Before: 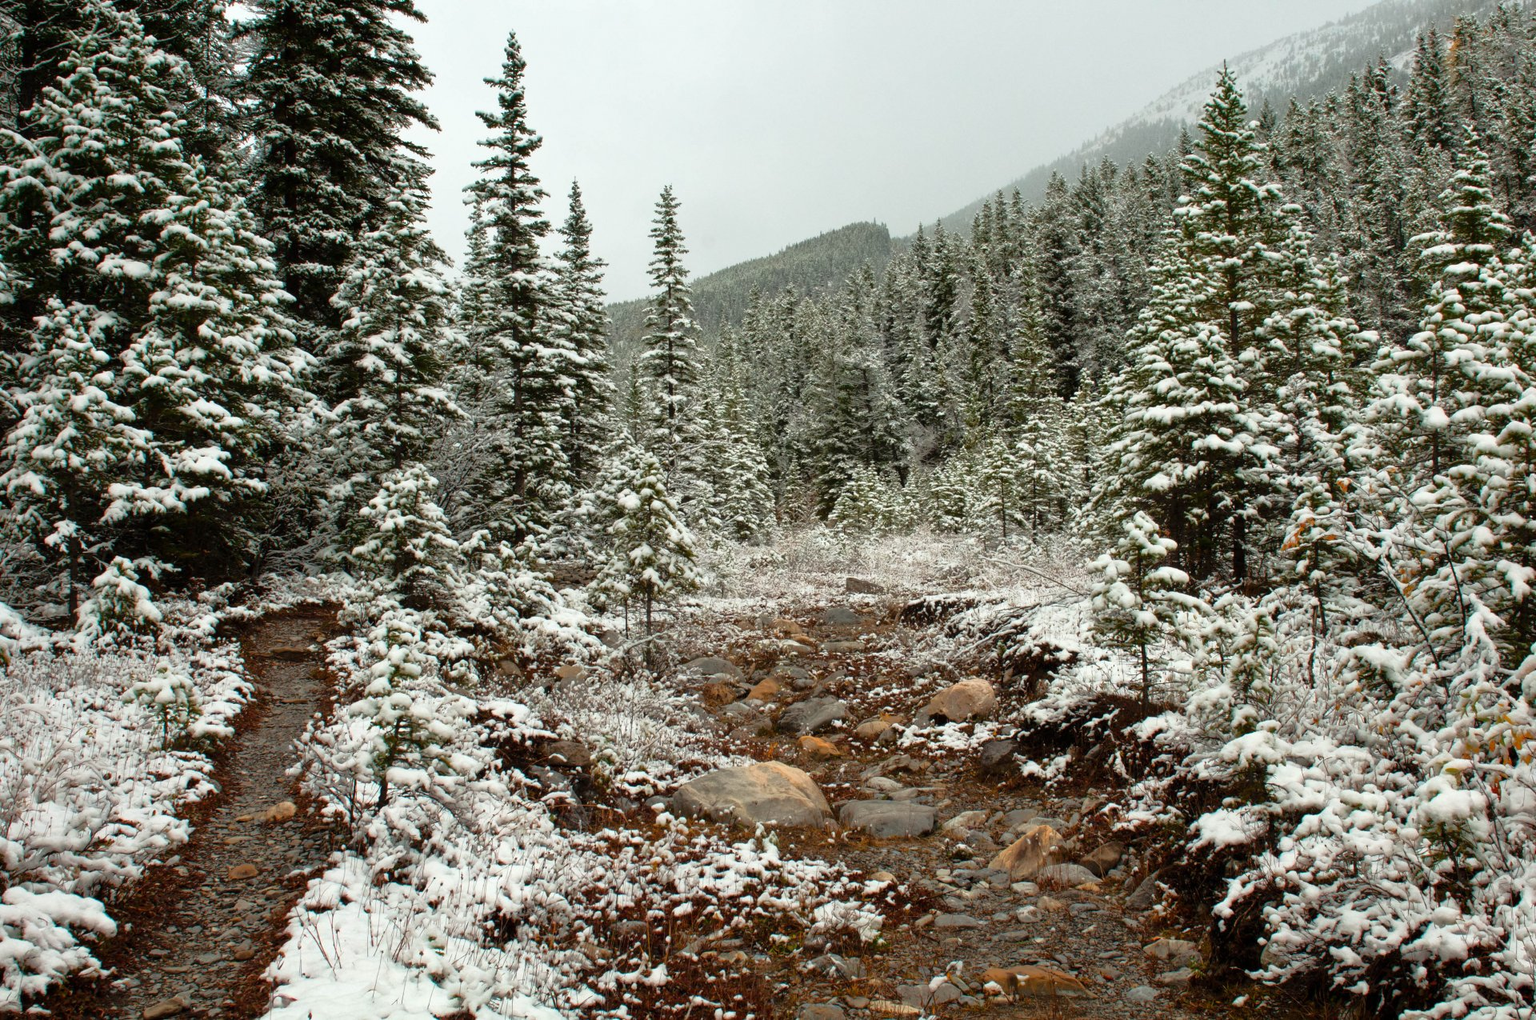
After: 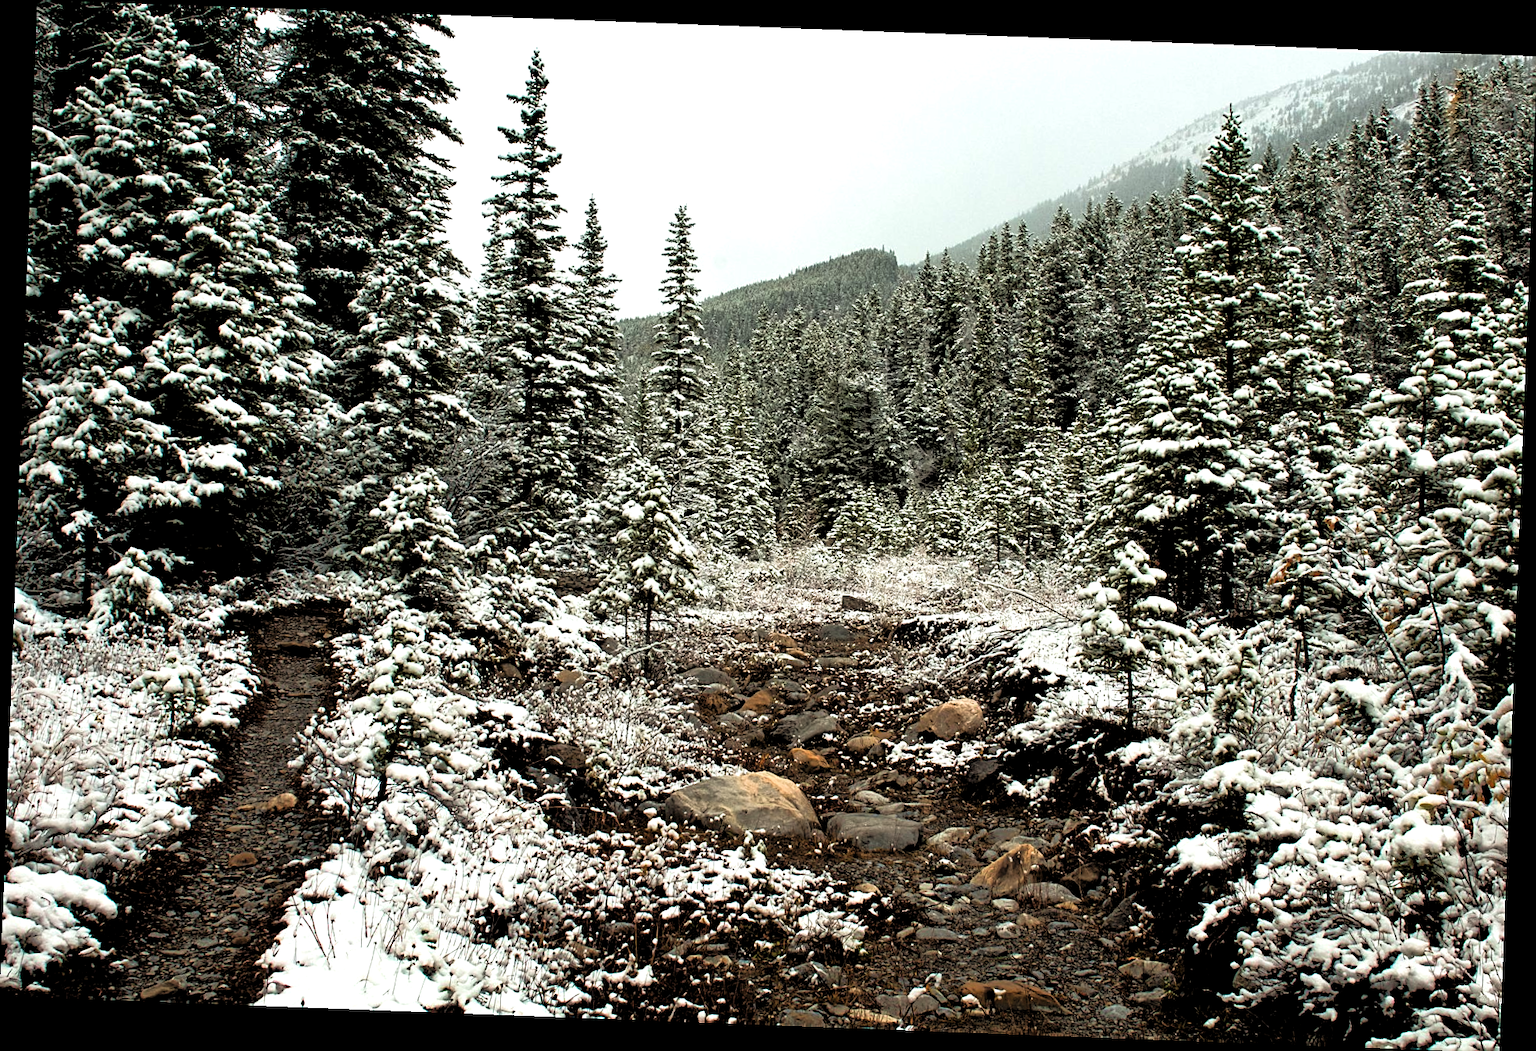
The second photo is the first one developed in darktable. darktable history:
rotate and perspective: rotation 2.17°, automatic cropping off
tone equalizer: on, module defaults
exposure: black level correction -0.005, exposure 0.054 EV, compensate highlight preservation false
sharpen: on, module defaults
velvia: on, module defaults
levels: levels [0.182, 0.542, 0.902]
